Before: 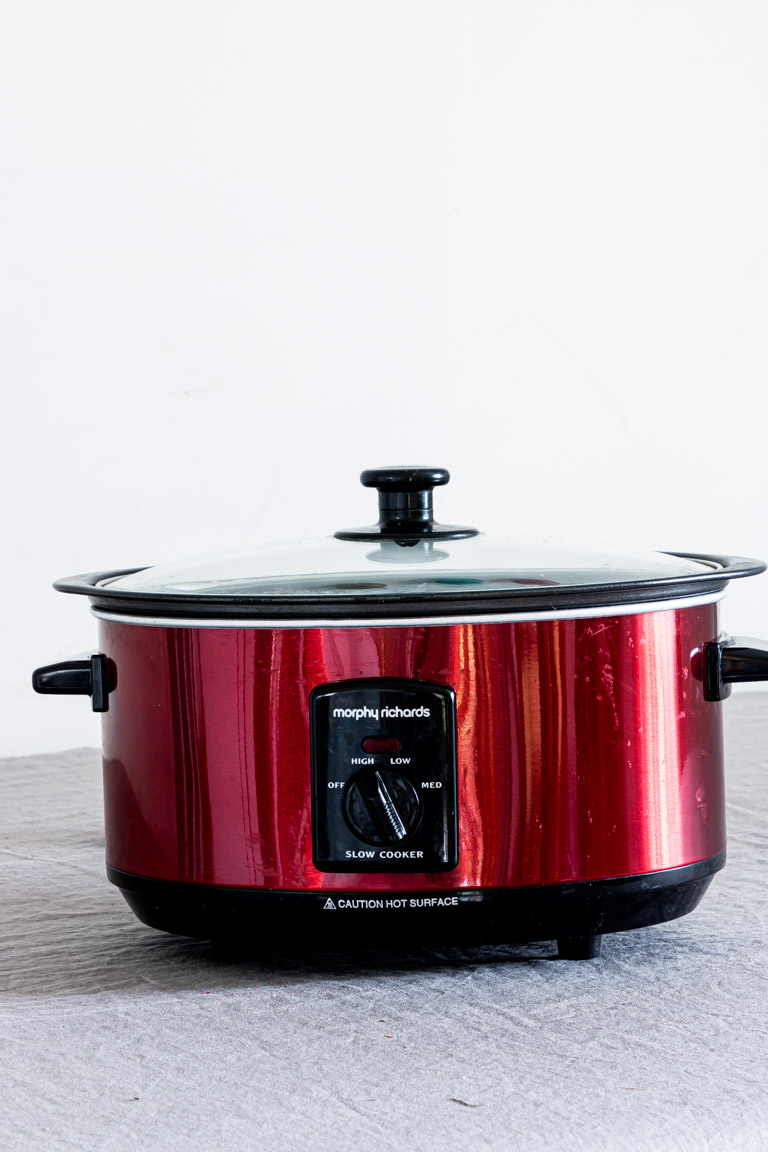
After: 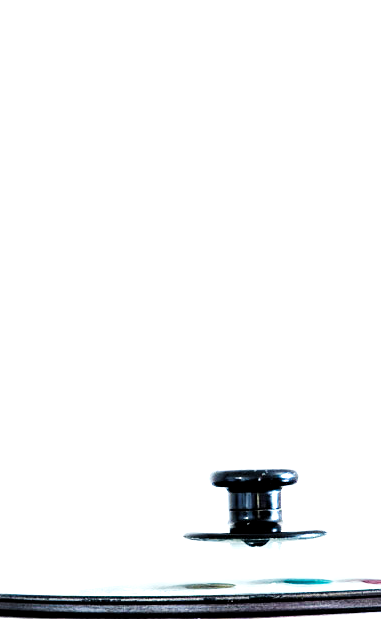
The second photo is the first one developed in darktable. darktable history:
levels: levels [0.016, 0.492, 0.969]
base curve: curves: ch0 [(0, 0) (0.007, 0.004) (0.027, 0.03) (0.046, 0.07) (0.207, 0.54) (0.442, 0.872) (0.673, 0.972) (1, 1)], preserve colors none
crop: left 19.745%, right 30.582%, bottom 46.228%
contrast equalizer: octaves 7, y [[0.6 ×6], [0.55 ×6], [0 ×6], [0 ×6], [0 ×6]], mix 0.349
exposure: exposure 1.001 EV, compensate highlight preservation false
